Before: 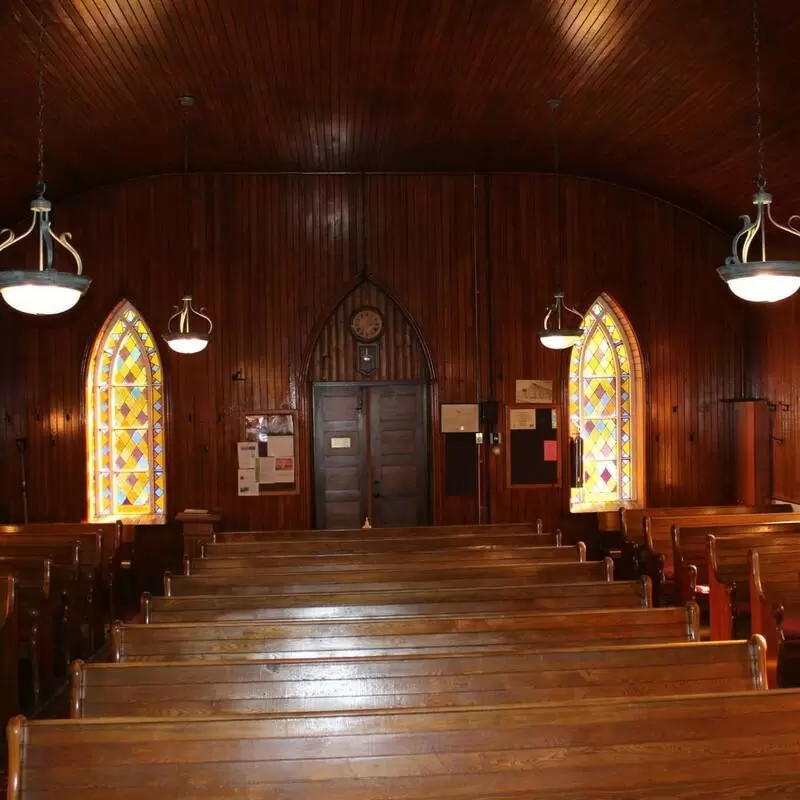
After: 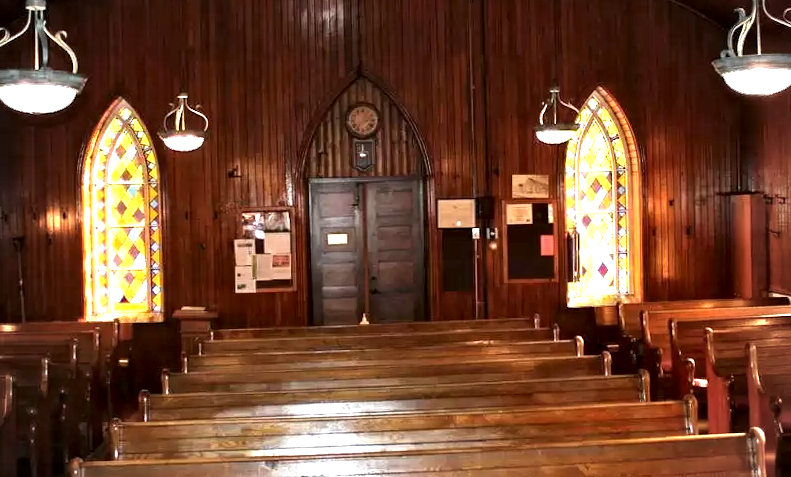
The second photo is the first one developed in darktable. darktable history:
rotate and perspective: rotation -0.45°, automatic cropping original format, crop left 0.008, crop right 0.992, crop top 0.012, crop bottom 0.988
vignetting: on, module defaults
contrast equalizer: y [[0.601, 0.6, 0.598, 0.598, 0.6, 0.601], [0.5 ×6], [0.5 ×6], [0 ×6], [0 ×6]]
crop and rotate: top 25.357%, bottom 13.942%
exposure: black level correction 0, exposure 0.9 EV, compensate highlight preservation false
